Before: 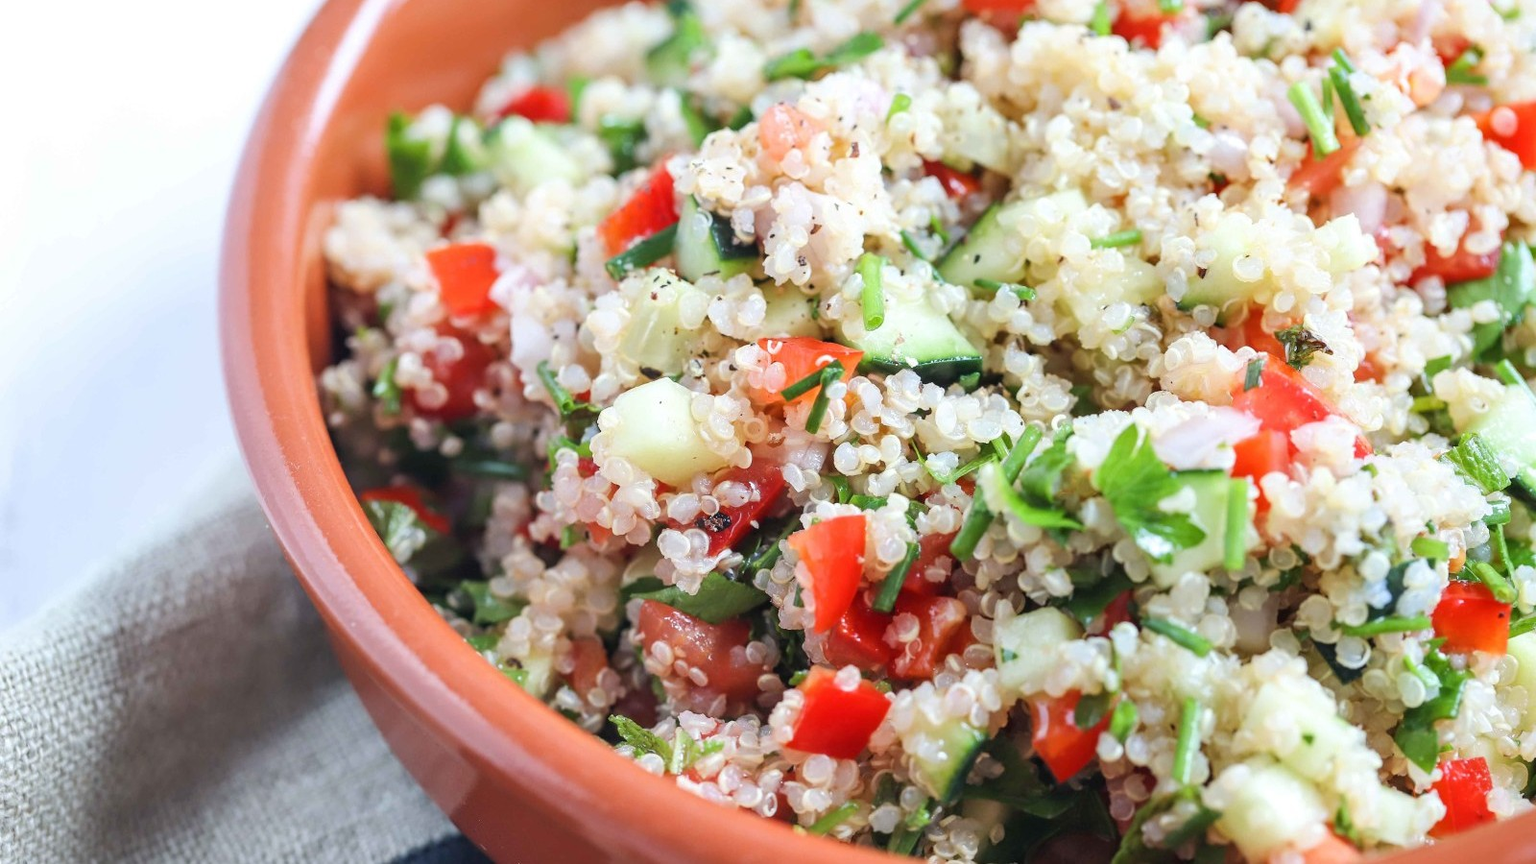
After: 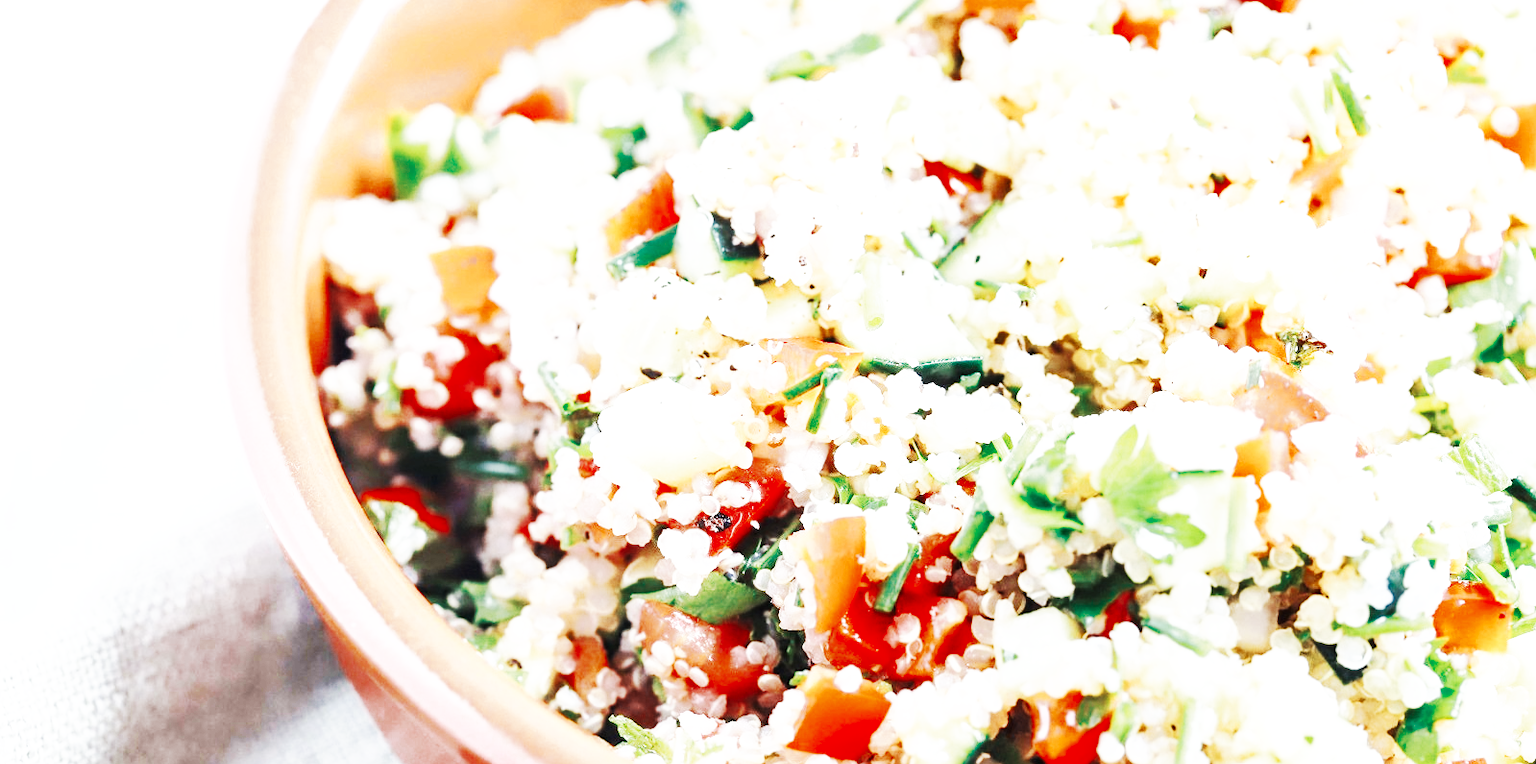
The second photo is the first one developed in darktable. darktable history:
color zones: curves: ch0 [(0, 0.5) (0.125, 0.4) (0.25, 0.5) (0.375, 0.4) (0.5, 0.4) (0.625, 0.35) (0.75, 0.35) (0.875, 0.5)]; ch1 [(0, 0.35) (0.125, 0.45) (0.25, 0.35) (0.375, 0.35) (0.5, 0.35) (0.625, 0.35) (0.75, 0.45) (0.875, 0.35)]; ch2 [(0, 0.6) (0.125, 0.5) (0.25, 0.5) (0.375, 0.6) (0.5, 0.6) (0.625, 0.5) (0.75, 0.5) (0.875, 0.5)]
crop and rotate: top 0%, bottom 11.49%
base curve: curves: ch0 [(0, 0) (0.007, 0.004) (0.027, 0.03) (0.046, 0.07) (0.207, 0.54) (0.442, 0.872) (0.673, 0.972) (1, 1)], preserve colors none
exposure: exposure 0.669 EV, compensate highlight preservation false
tone curve: curves: ch0 [(0, 0) (0.003, 0.003) (0.011, 0.012) (0.025, 0.023) (0.044, 0.04) (0.069, 0.056) (0.1, 0.082) (0.136, 0.107) (0.177, 0.144) (0.224, 0.186) (0.277, 0.237) (0.335, 0.297) (0.399, 0.37) (0.468, 0.465) (0.543, 0.567) (0.623, 0.68) (0.709, 0.782) (0.801, 0.86) (0.898, 0.924) (1, 1)], preserve colors none
